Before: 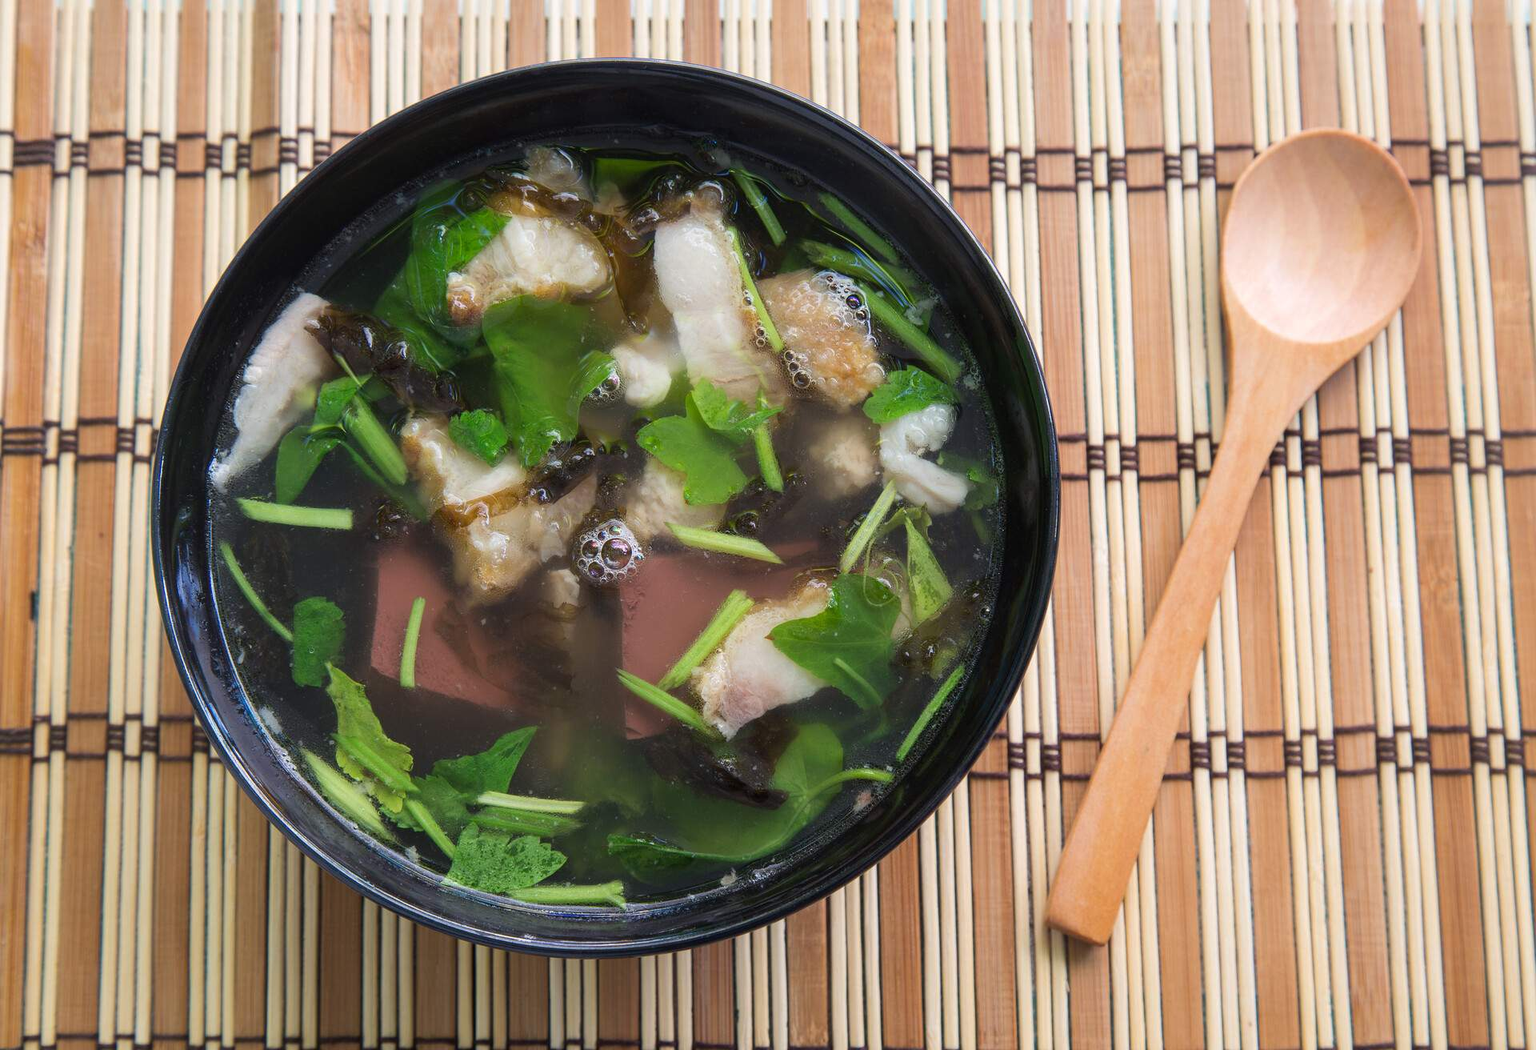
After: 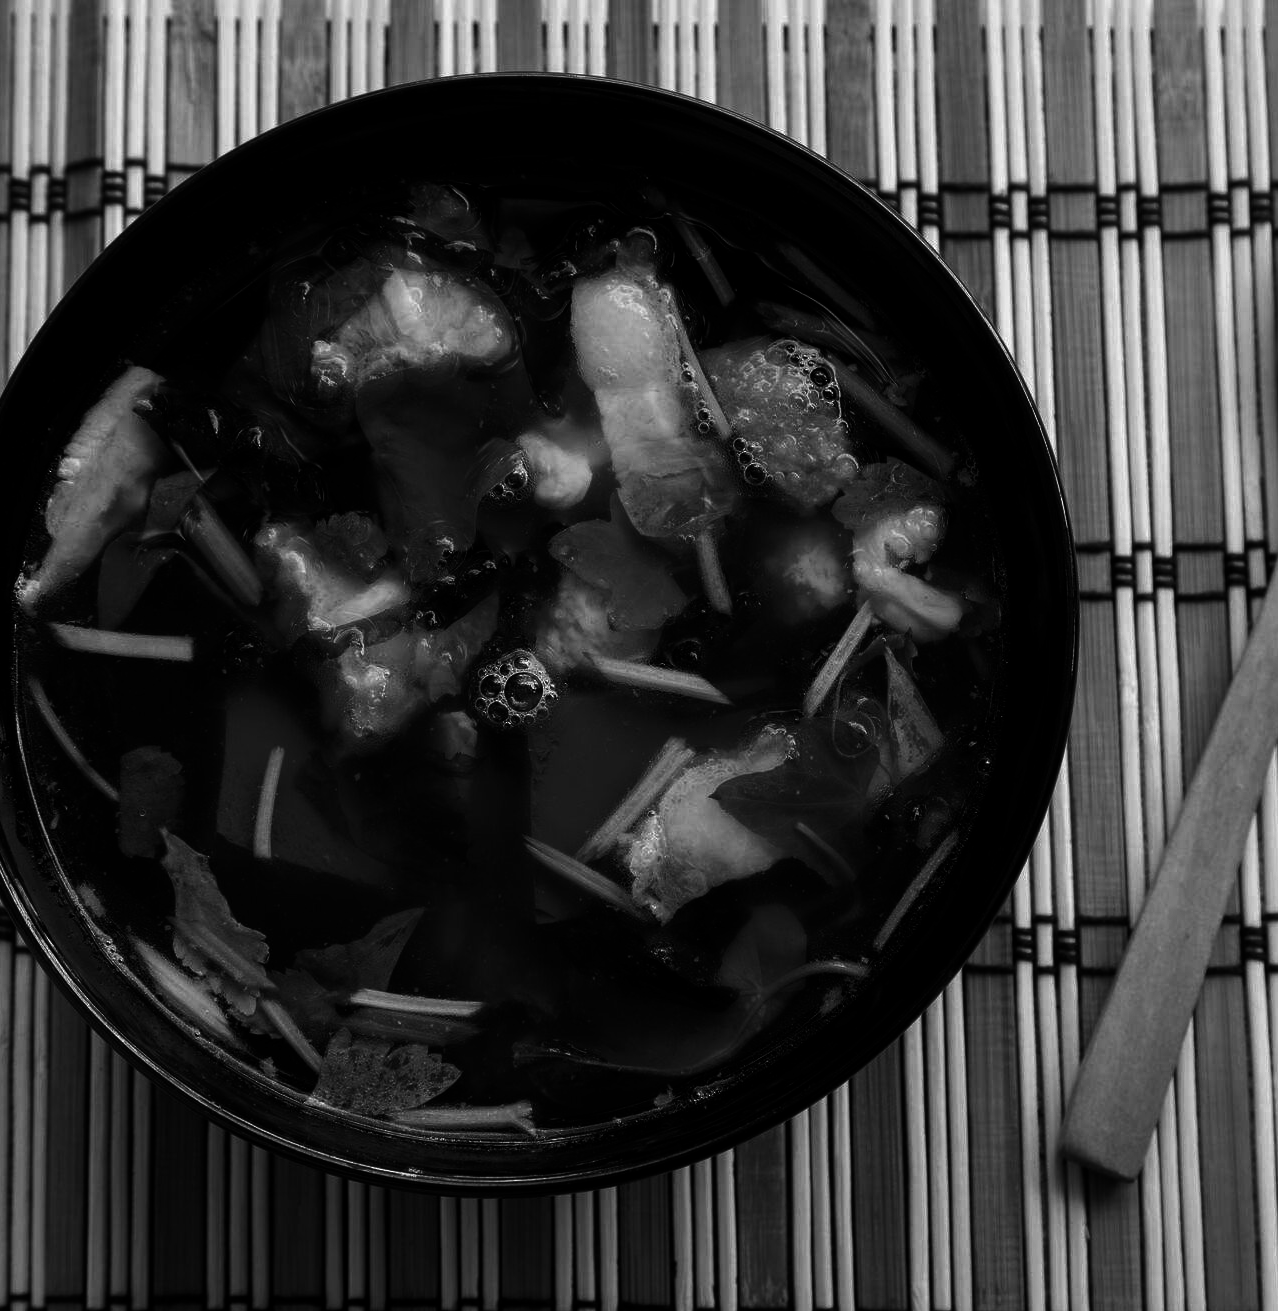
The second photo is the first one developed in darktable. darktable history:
crop and rotate: left 12.887%, right 20.546%
color zones: curves: ch0 [(0, 0.613) (0.01, 0.613) (0.245, 0.448) (0.498, 0.529) (0.642, 0.665) (0.879, 0.777) (0.99, 0.613)]; ch1 [(0, 0) (0.143, 0) (0.286, 0) (0.429, 0) (0.571, 0) (0.714, 0) (0.857, 0)]
contrast brightness saturation: contrast 0.023, brightness -0.991, saturation -0.998
